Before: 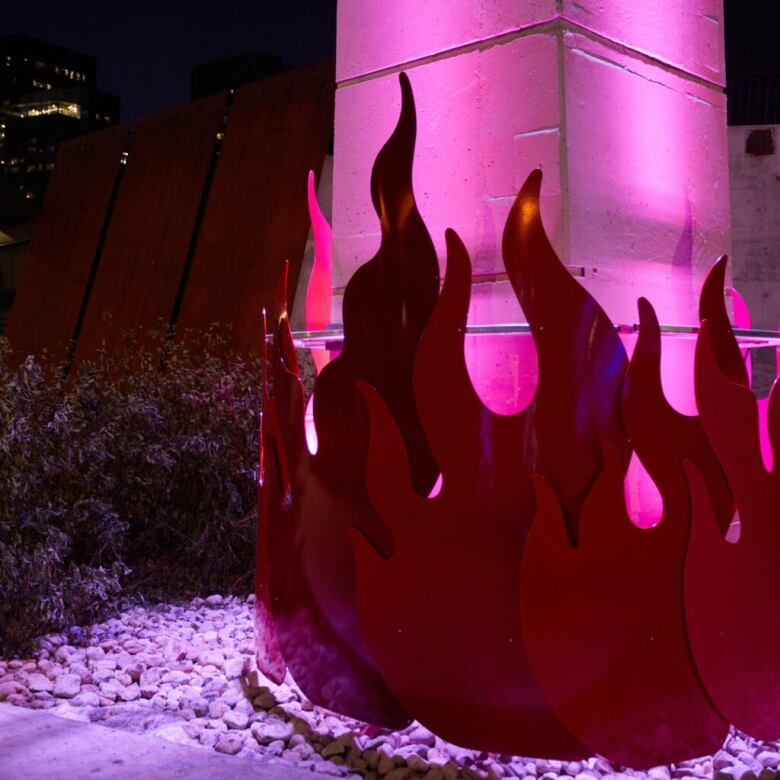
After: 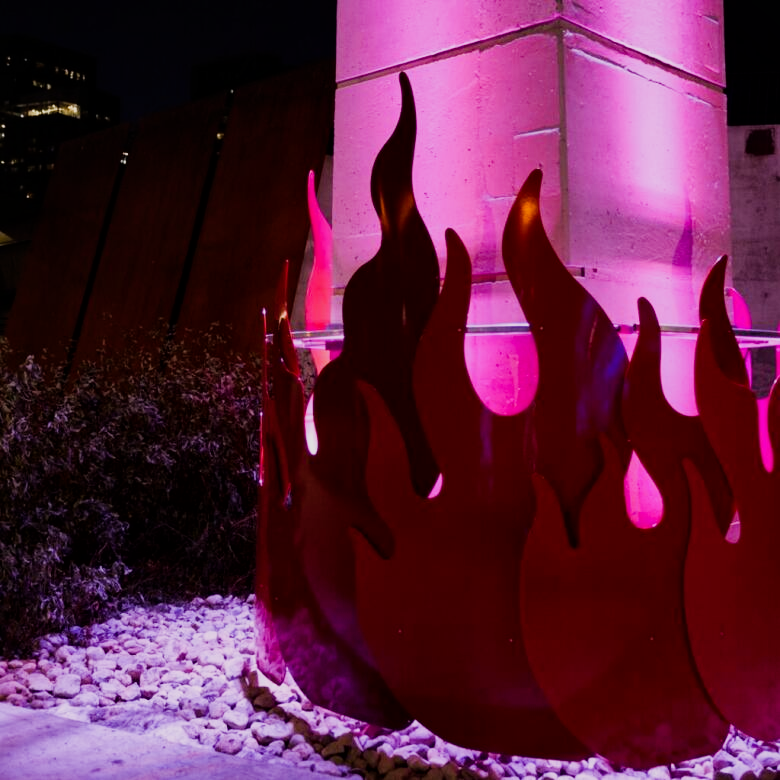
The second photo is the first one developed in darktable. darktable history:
sigmoid: on, module defaults
local contrast: mode bilateral grid, contrast 20, coarseness 50, detail 120%, midtone range 0.2
